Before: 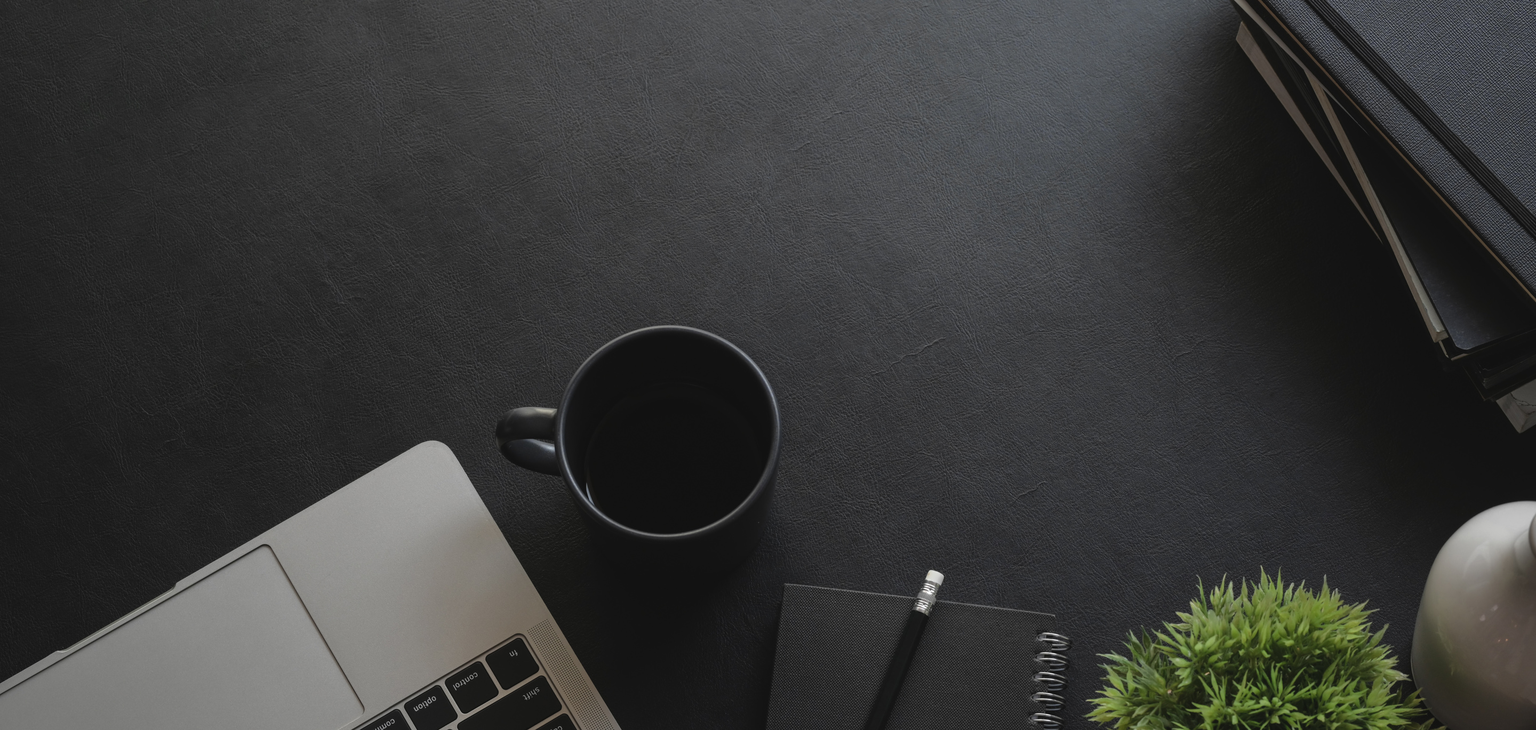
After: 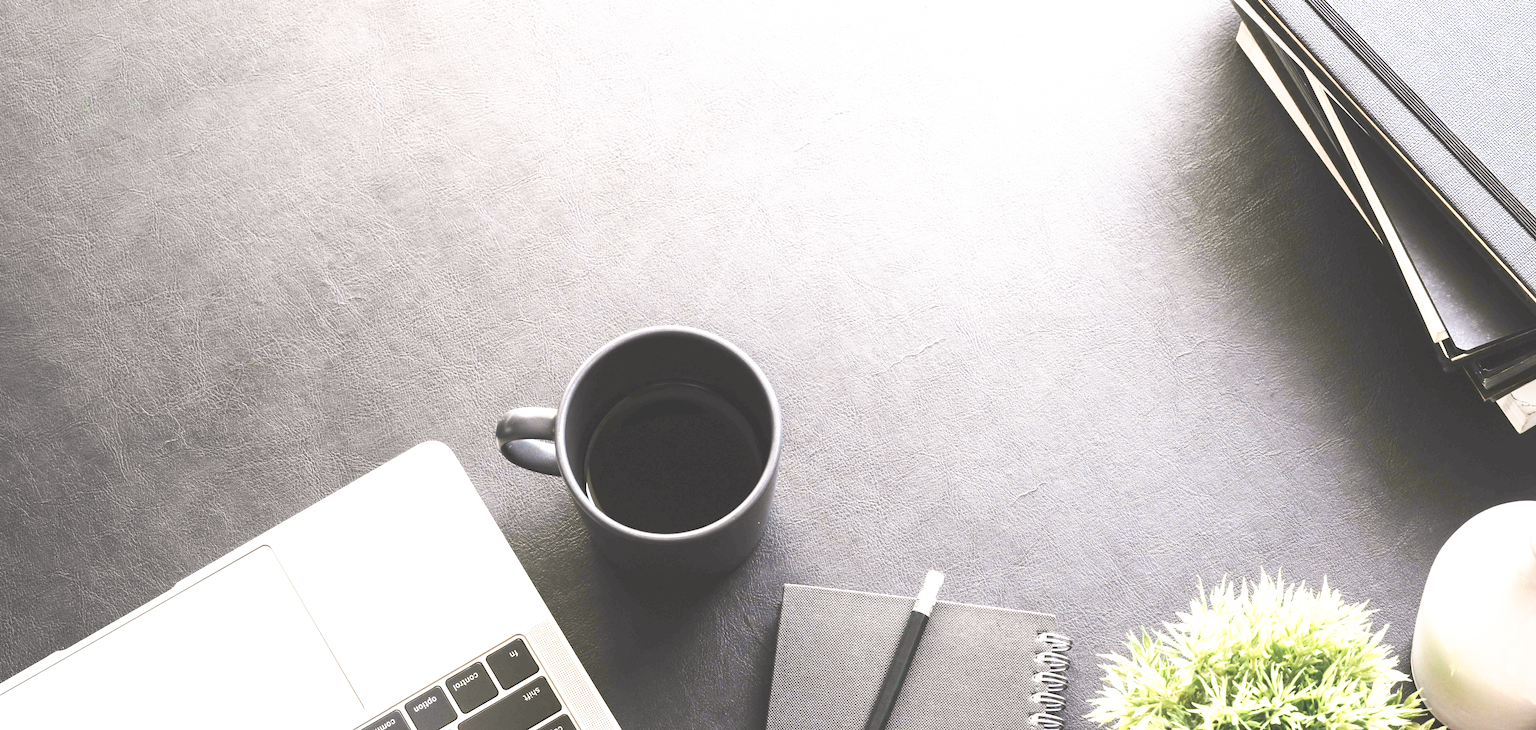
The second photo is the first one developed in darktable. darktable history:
color balance rgb: highlights gain › chroma 2.348%, highlights gain › hue 38°, global offset › luminance -0.484%, perceptual saturation grading › global saturation -12.281%, perceptual brilliance grading › highlights 12.744%, perceptual brilliance grading › mid-tones 9.021%, perceptual brilliance grading › shadows -17.028%, global vibrance 20%
exposure: exposure 3.008 EV, compensate highlight preservation false
base curve: curves: ch0 [(0, 0) (0.007, 0.004) (0.027, 0.03) (0.046, 0.07) (0.207, 0.54) (0.442, 0.872) (0.673, 0.972) (1, 1)], preserve colors none
